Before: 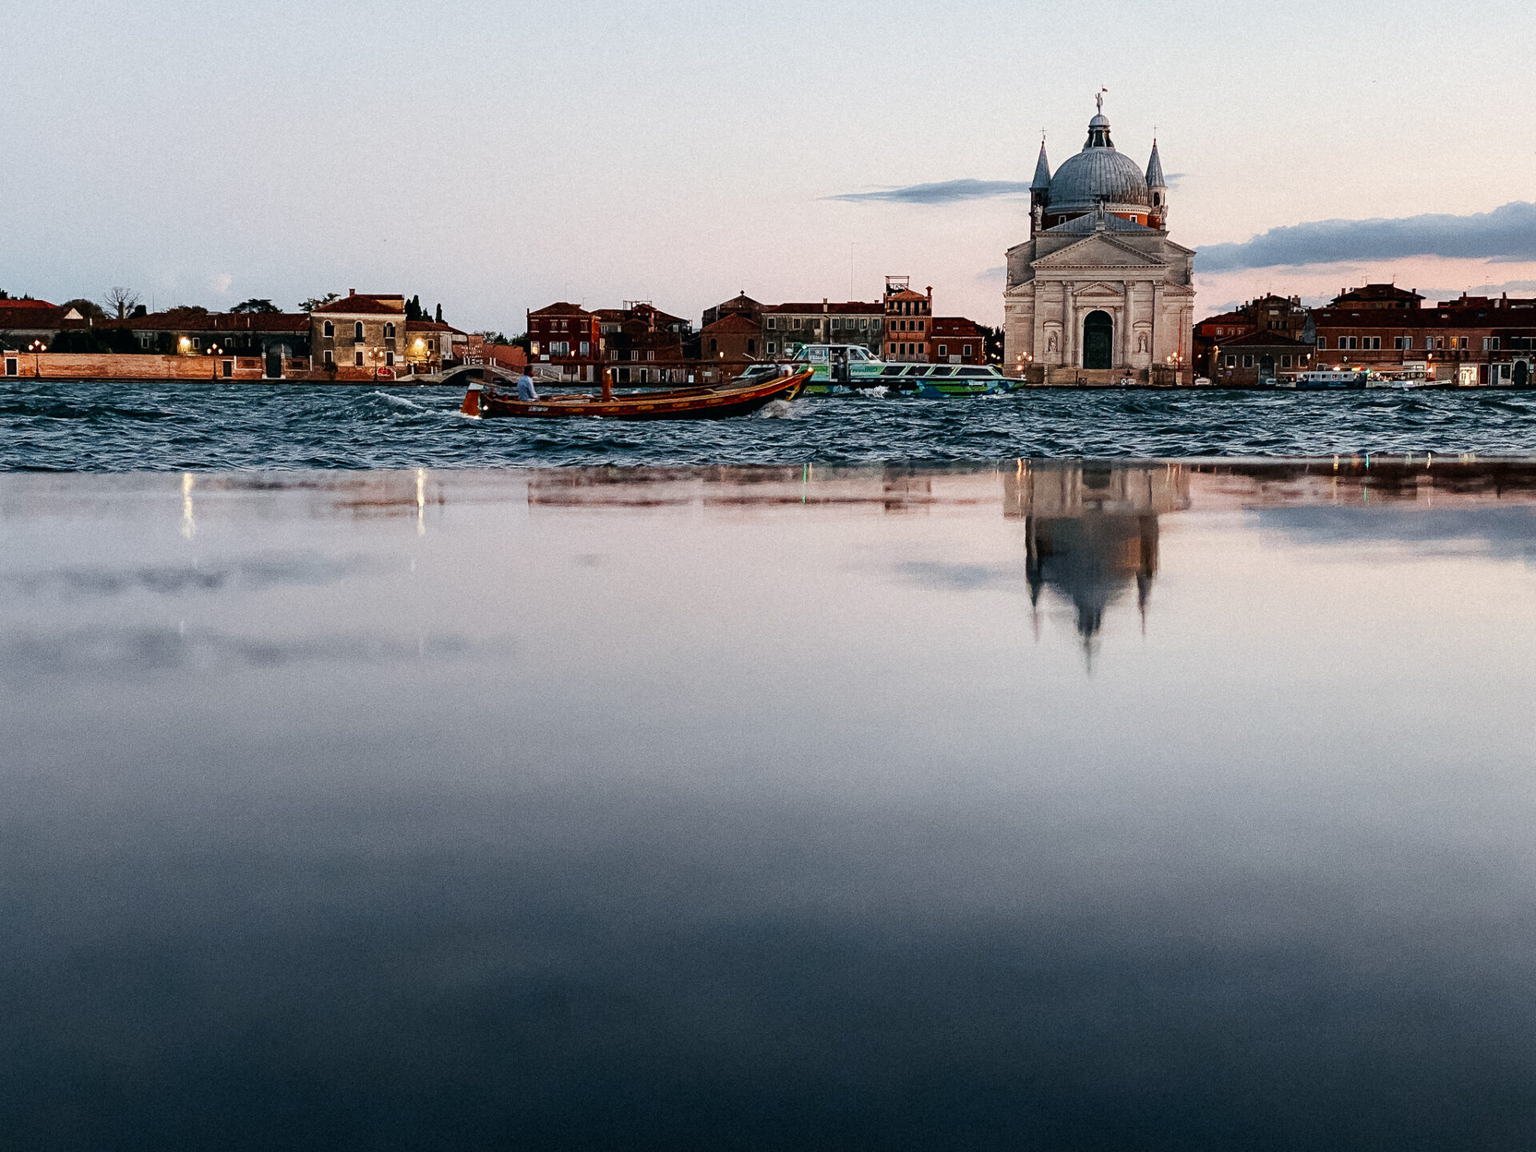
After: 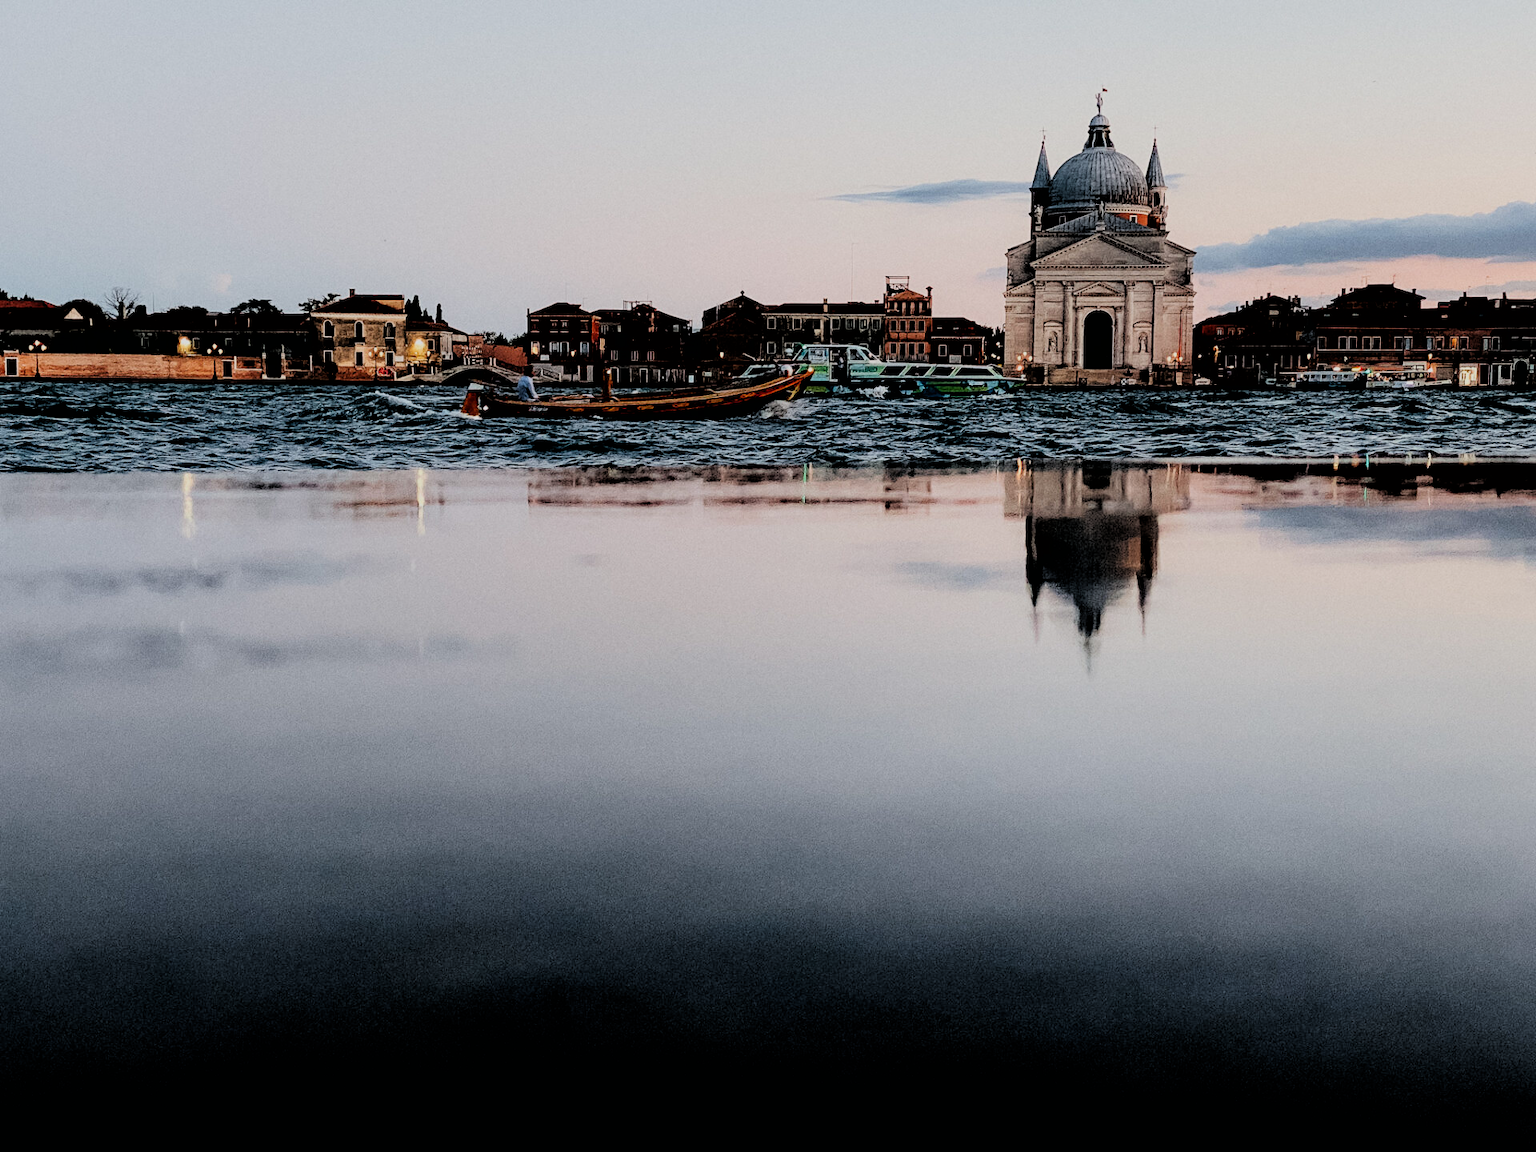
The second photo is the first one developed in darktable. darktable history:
filmic rgb: black relative exposure -2.75 EV, white relative exposure 4.56 EV, hardness 1.77, contrast 1.254, color science v6 (2022)
